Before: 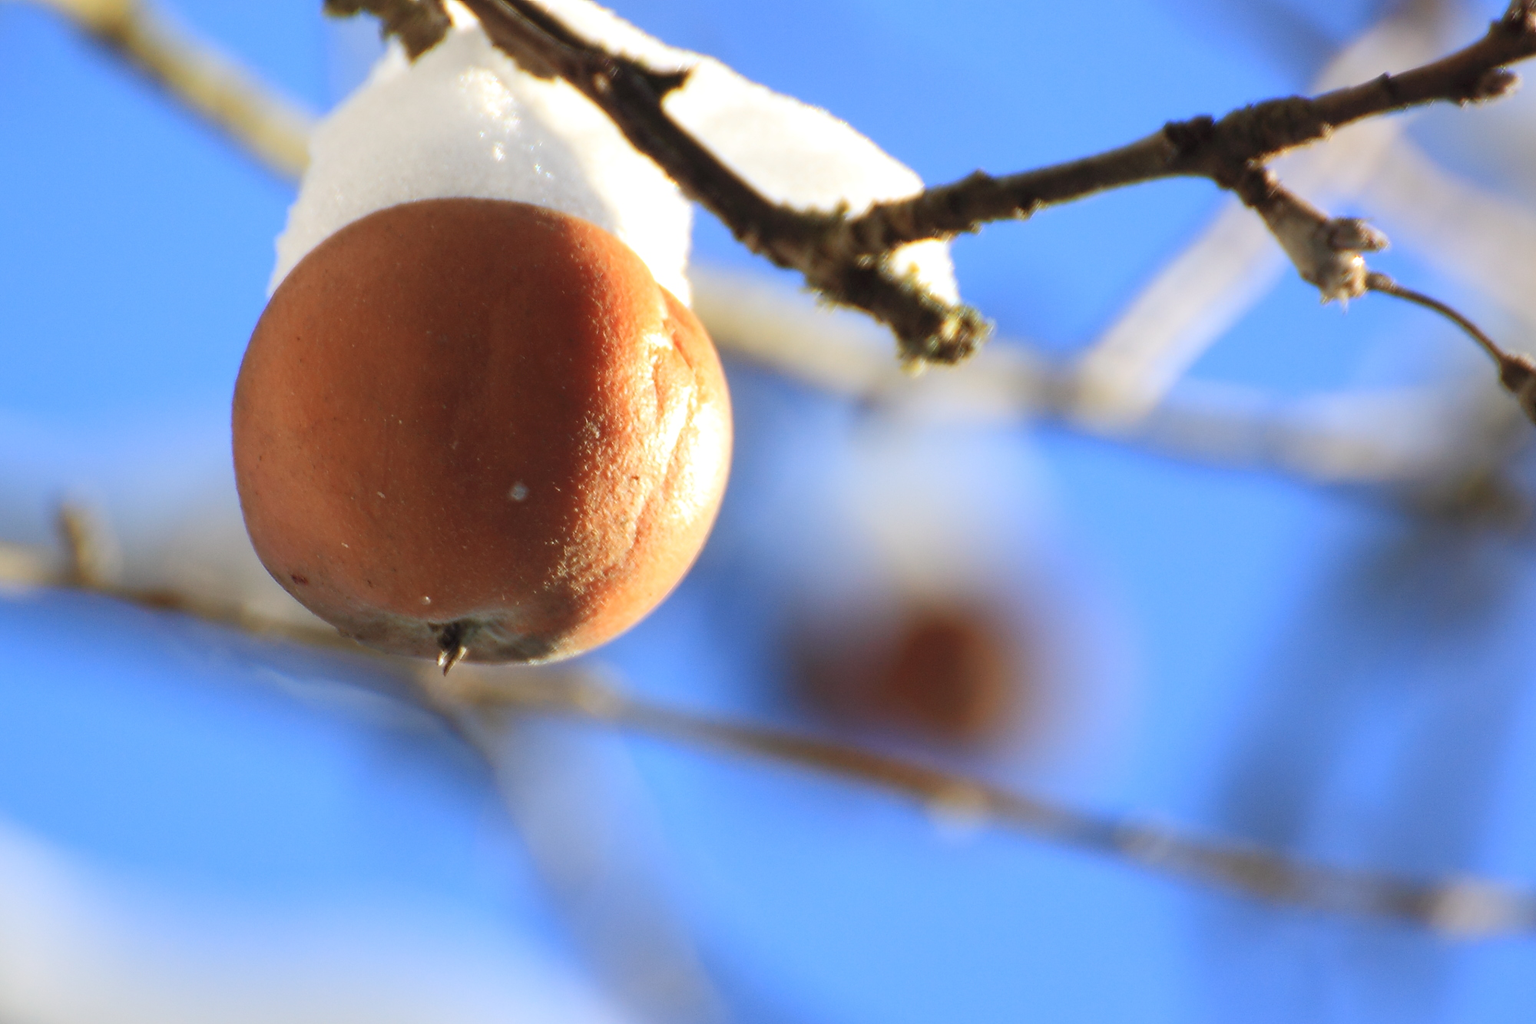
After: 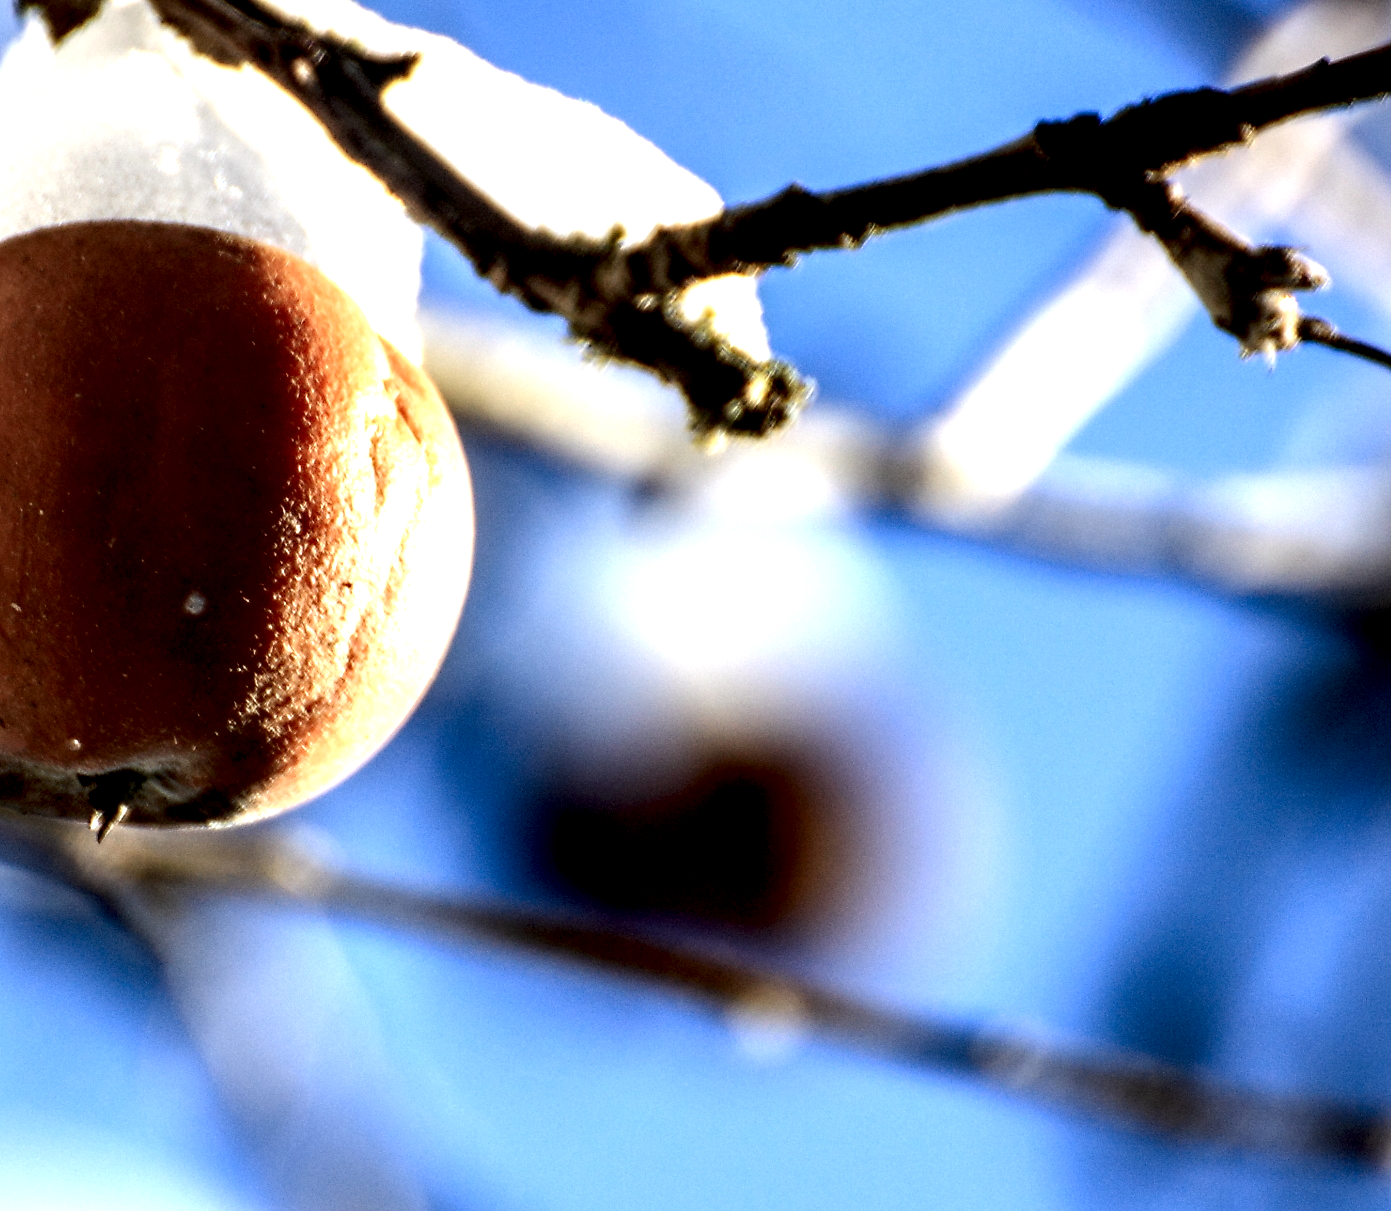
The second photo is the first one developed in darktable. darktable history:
crop and rotate: left 24.034%, top 2.838%, right 6.406%, bottom 6.299%
local contrast: highlights 115%, shadows 42%, detail 293%
contrast brightness saturation: contrast 0.04, saturation 0.07
